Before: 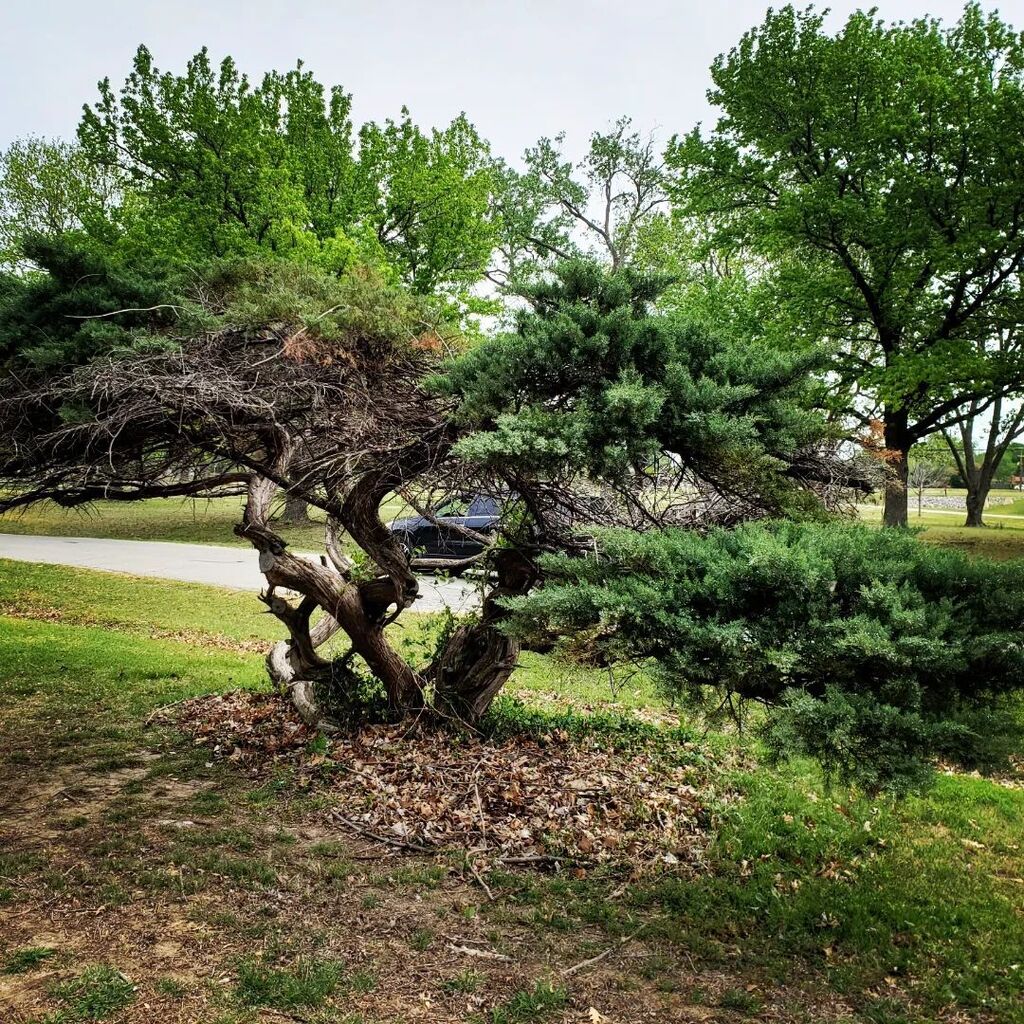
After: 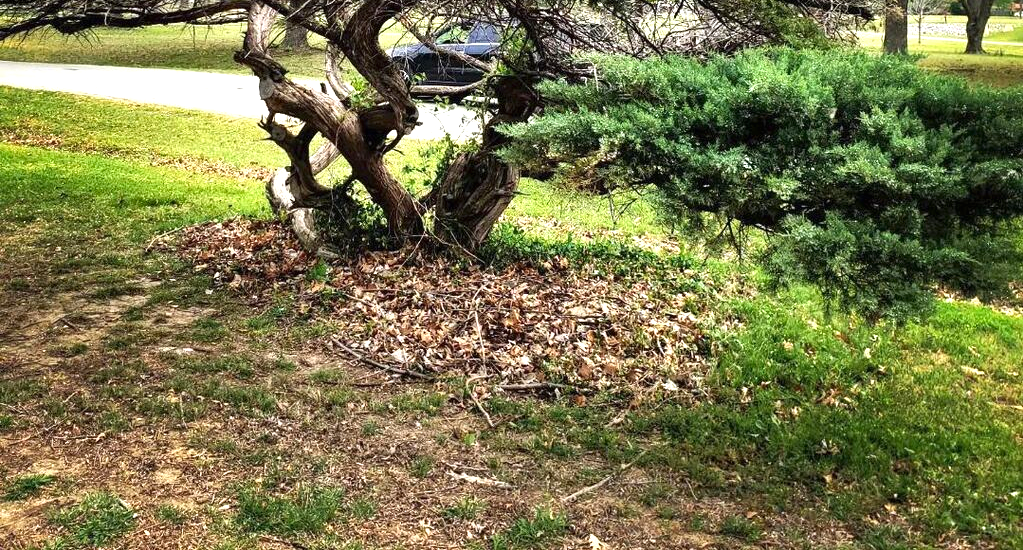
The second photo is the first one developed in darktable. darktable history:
exposure: black level correction 0, exposure 0.954 EV, compensate highlight preservation false
shadows and highlights: white point adjustment -3.76, highlights -63.6, soften with gaussian
crop and rotate: top 46.218%, right 0.021%
